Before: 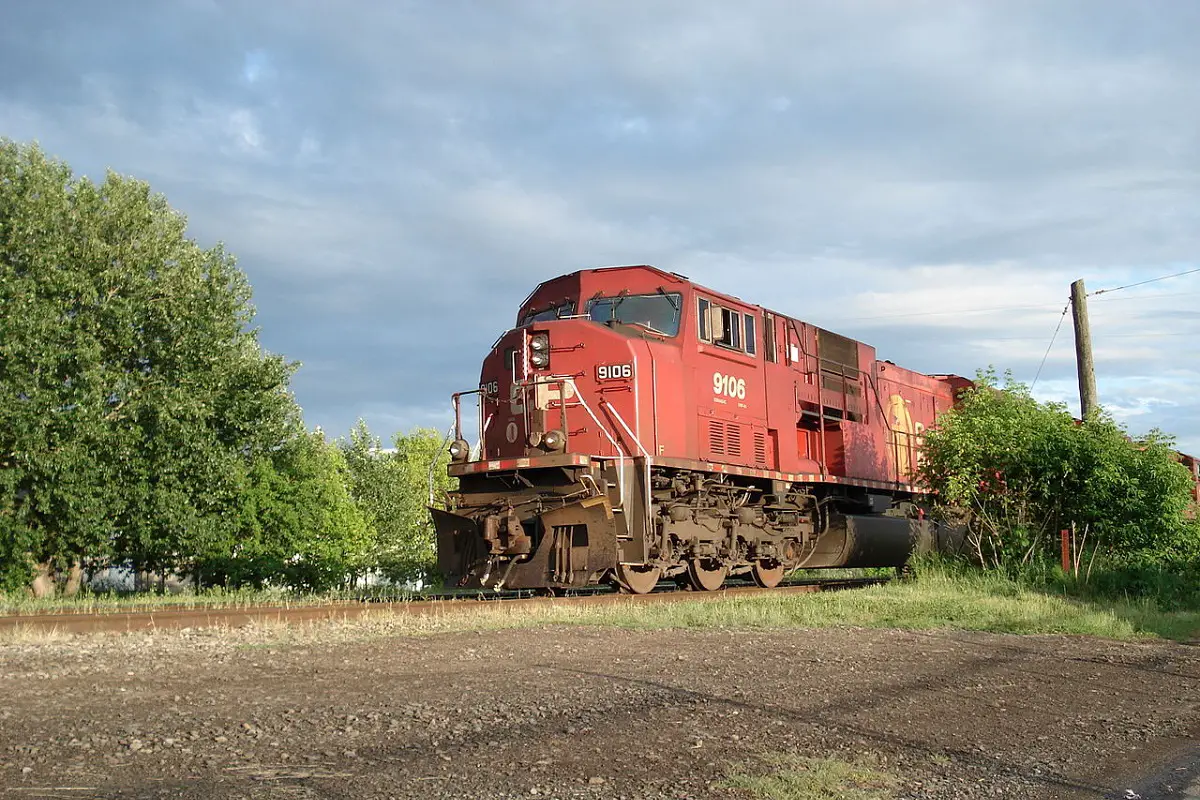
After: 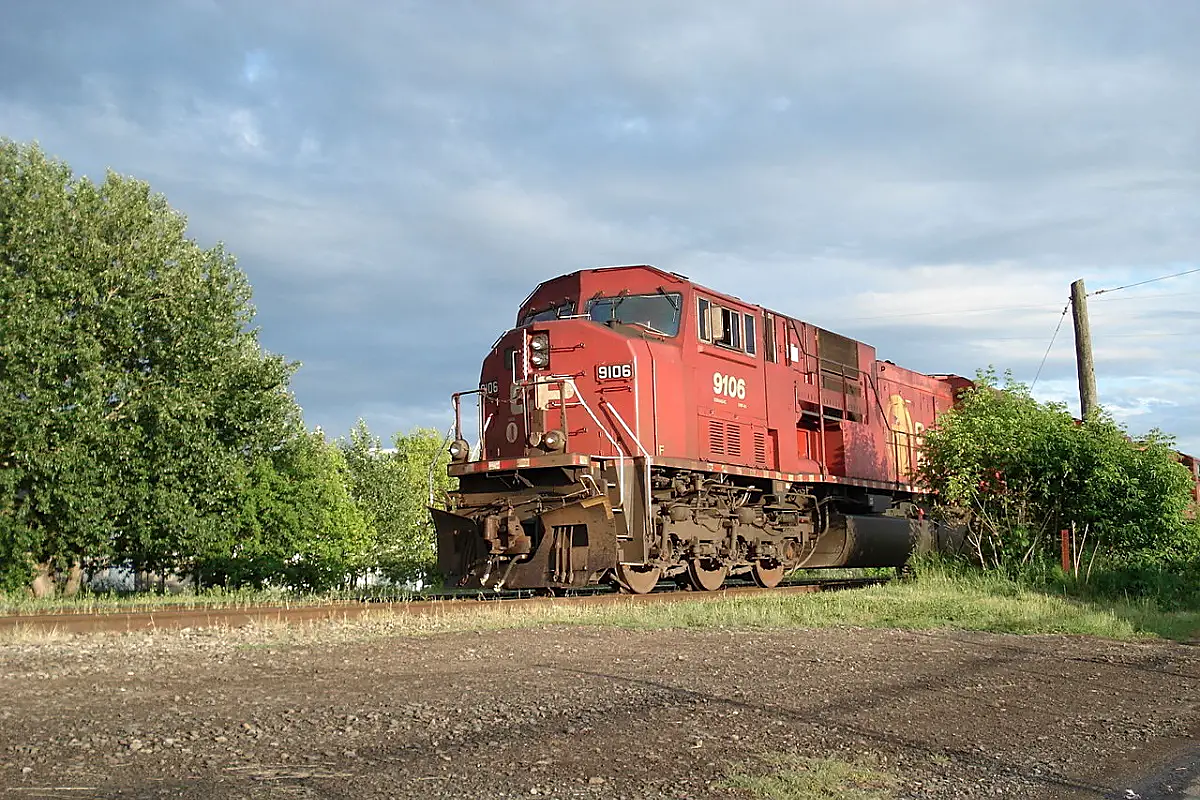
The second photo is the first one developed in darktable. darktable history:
sharpen: radius 1.864, amount 0.398, threshold 1.271
